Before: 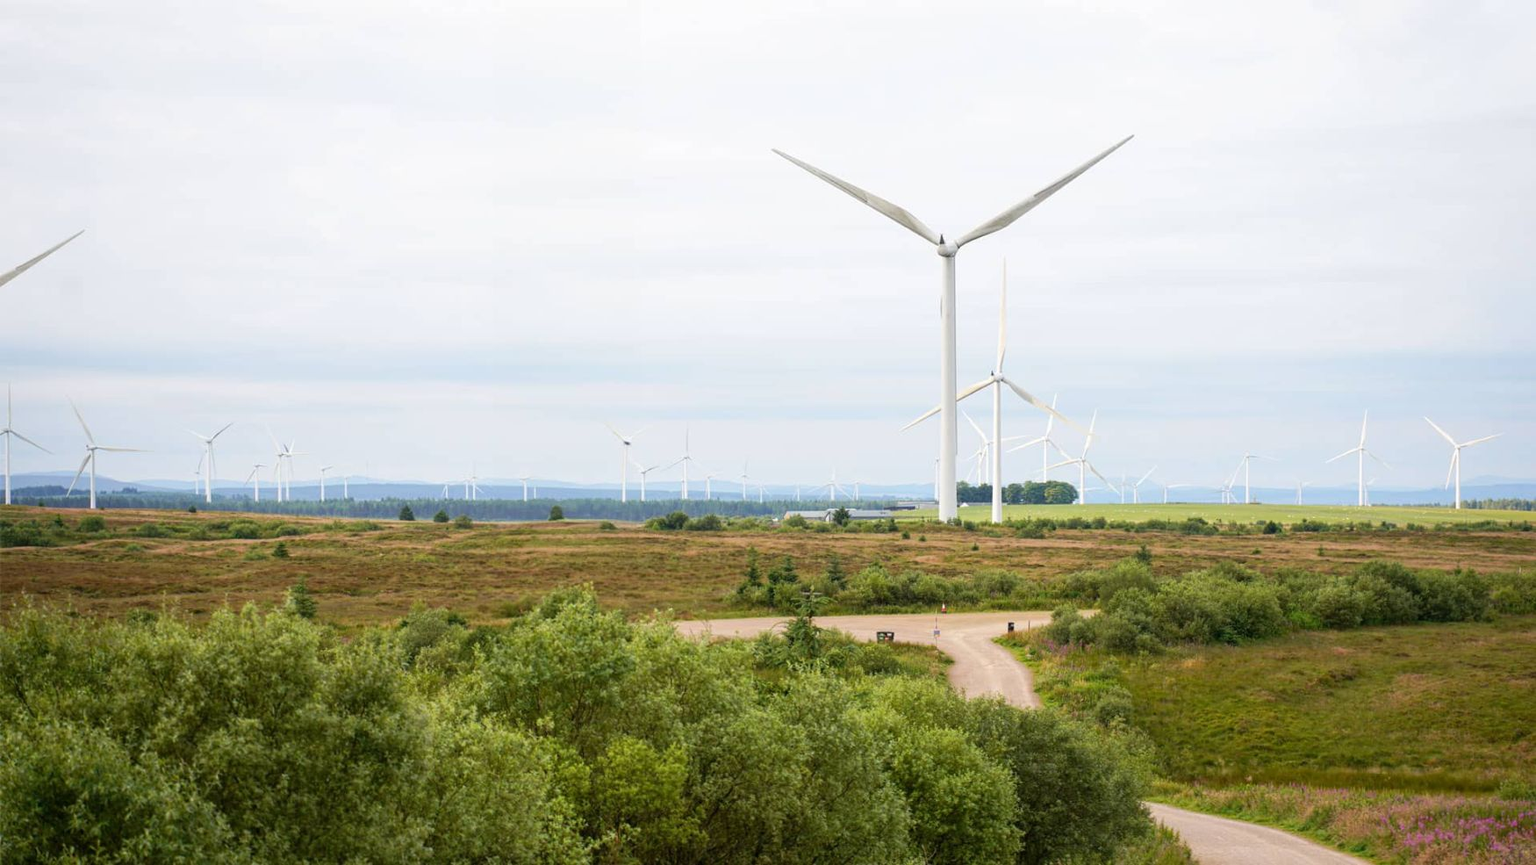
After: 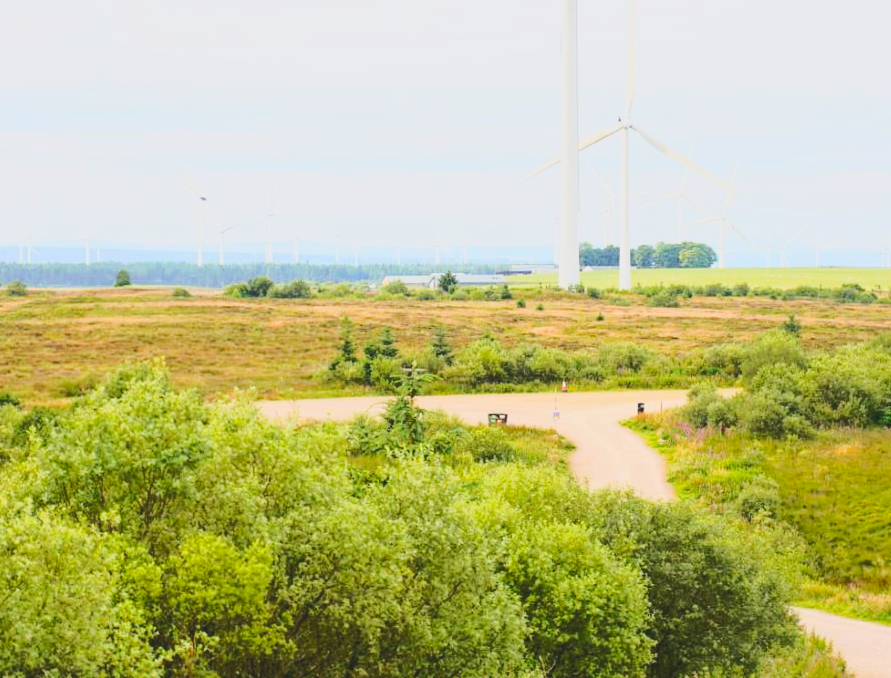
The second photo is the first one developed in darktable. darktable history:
base curve: curves: ch0 [(0, 0) (0.032, 0.037) (0.105, 0.228) (0.435, 0.76) (0.856, 0.983) (1, 1)]
tone curve: curves: ch0 [(0, 0) (0.003, 0.047) (0.011, 0.051) (0.025, 0.051) (0.044, 0.057) (0.069, 0.068) (0.1, 0.076) (0.136, 0.108) (0.177, 0.166) (0.224, 0.229) (0.277, 0.299) (0.335, 0.364) (0.399, 0.46) (0.468, 0.553) (0.543, 0.639) (0.623, 0.724) (0.709, 0.808) (0.801, 0.886) (0.898, 0.954) (1, 1)], preserve colors none
tone equalizer: on, module defaults
crop and rotate: left 29.237%, top 31.152%, right 19.807%
contrast brightness saturation: contrast -0.28
